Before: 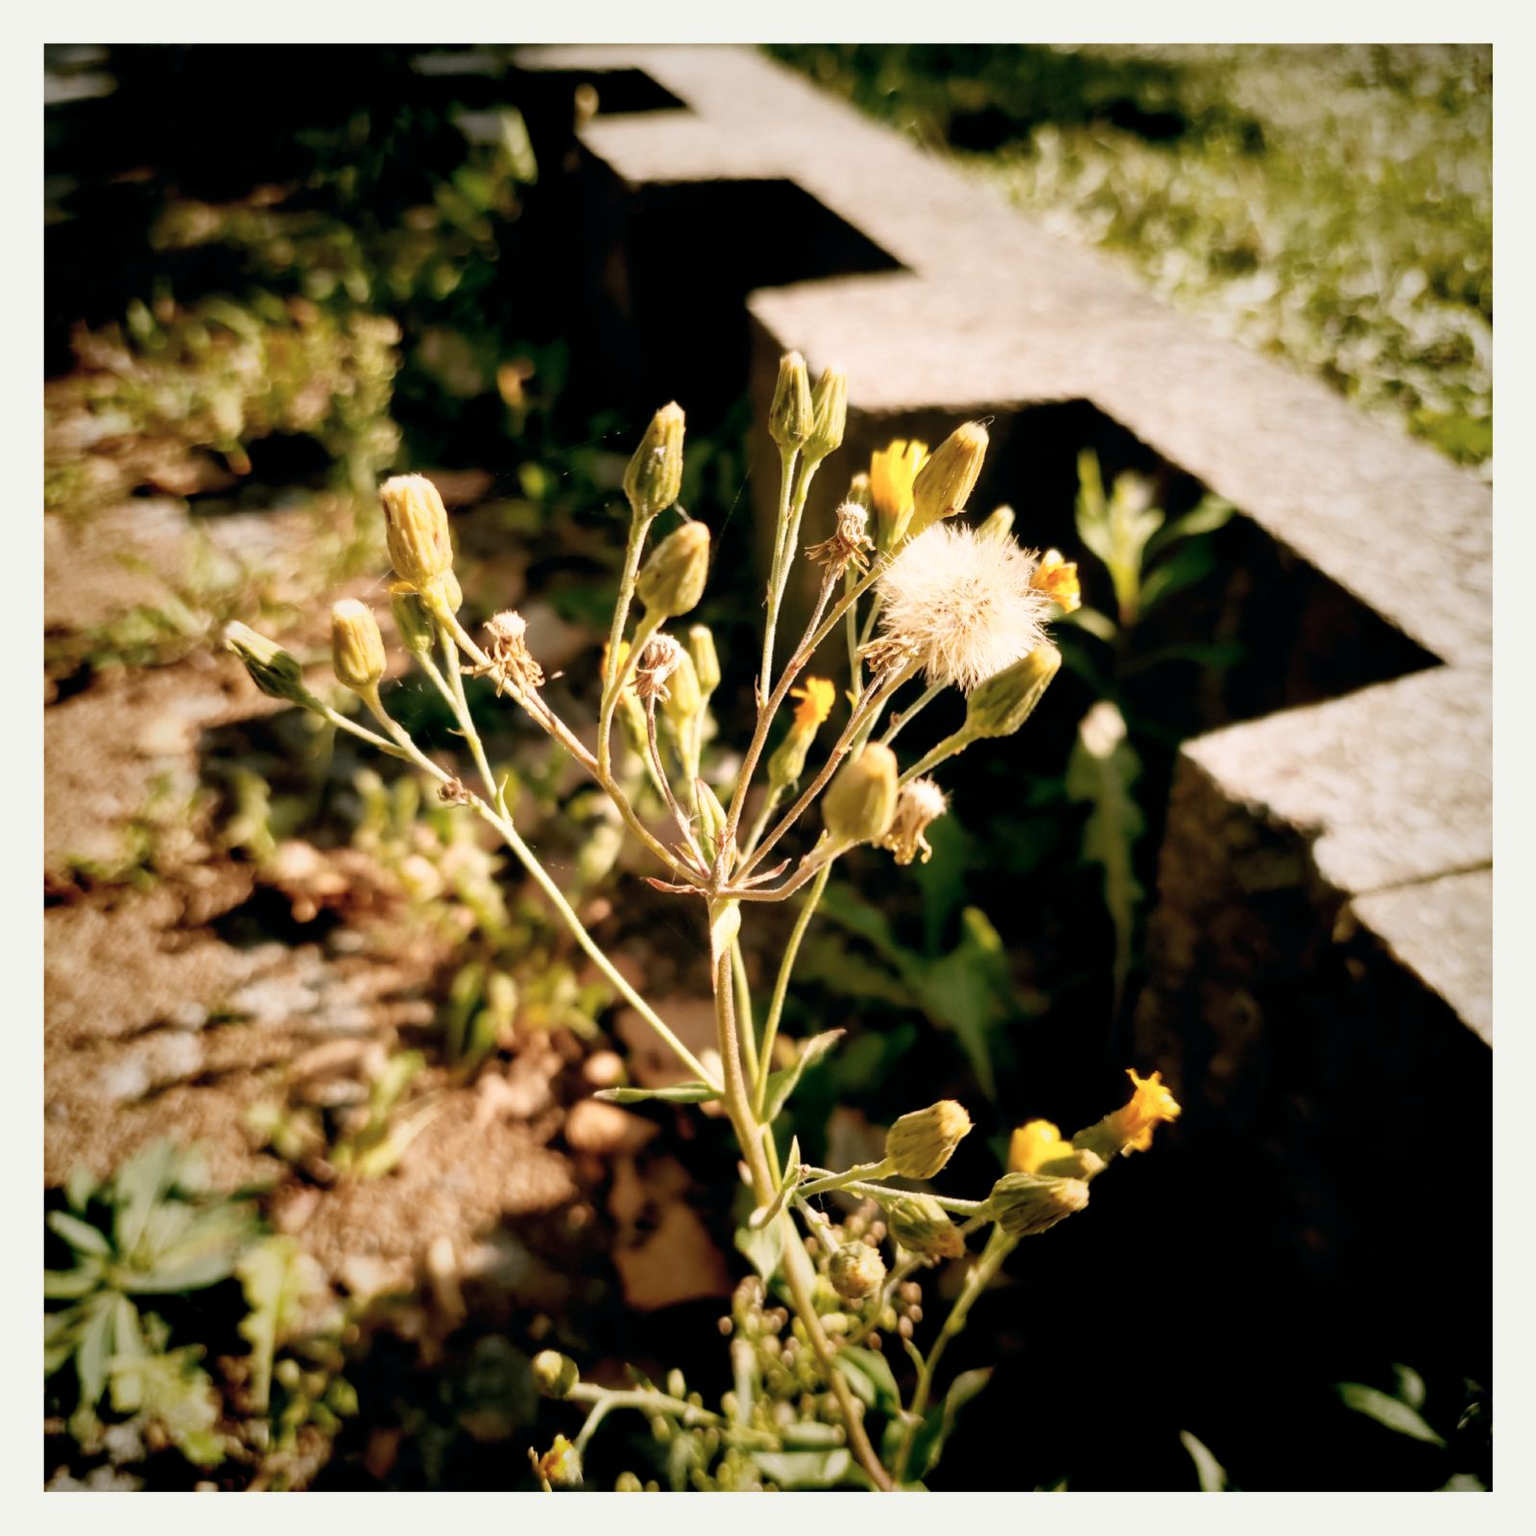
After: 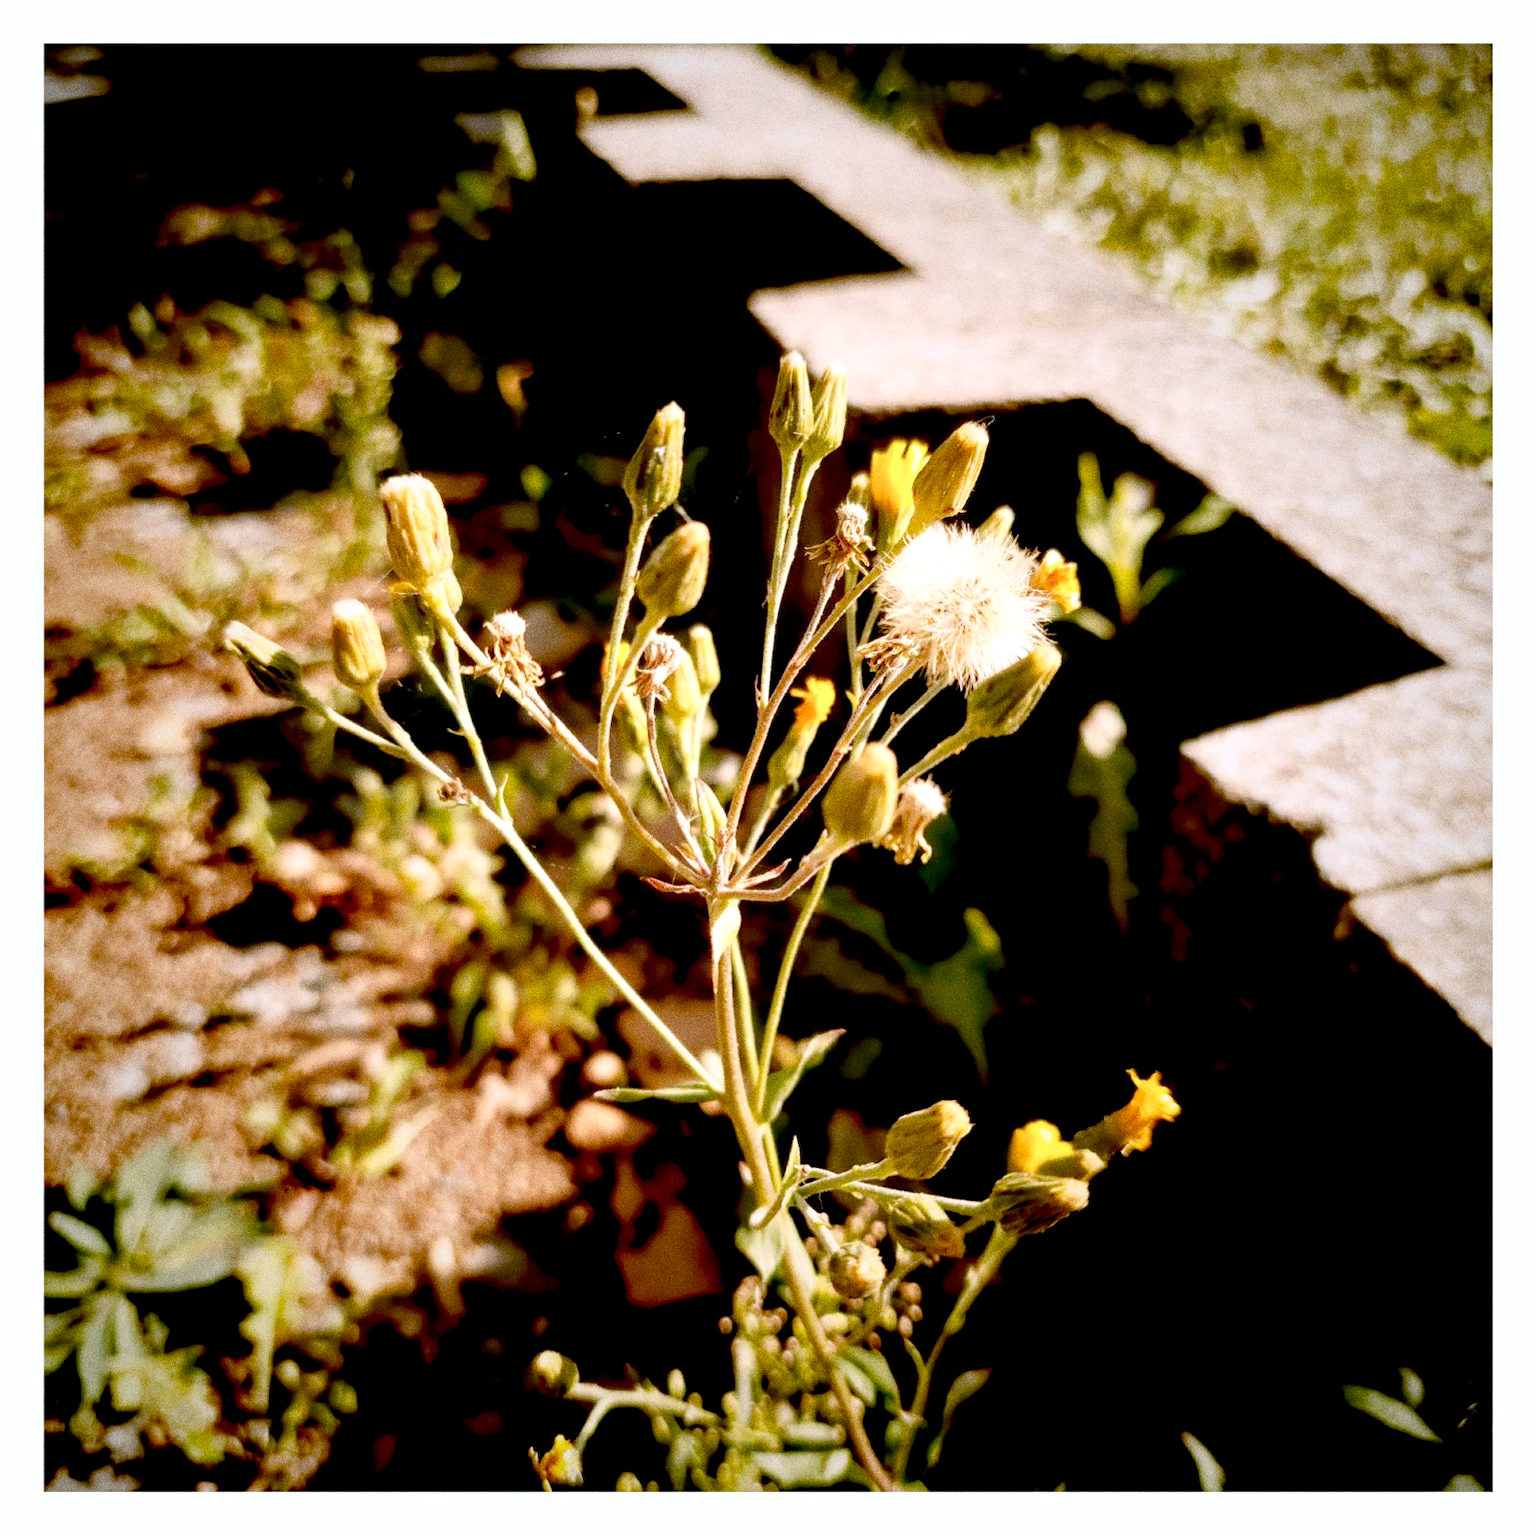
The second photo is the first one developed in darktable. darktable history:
exposure: black level correction 0.025, exposure 0.182 EV, compensate highlight preservation false
white balance: red 1.004, blue 1.024
grain: coarseness 0.09 ISO, strength 40%
color balance: lift [1, 1.015, 1.004, 0.985], gamma [1, 0.958, 0.971, 1.042], gain [1, 0.956, 0.977, 1.044]
